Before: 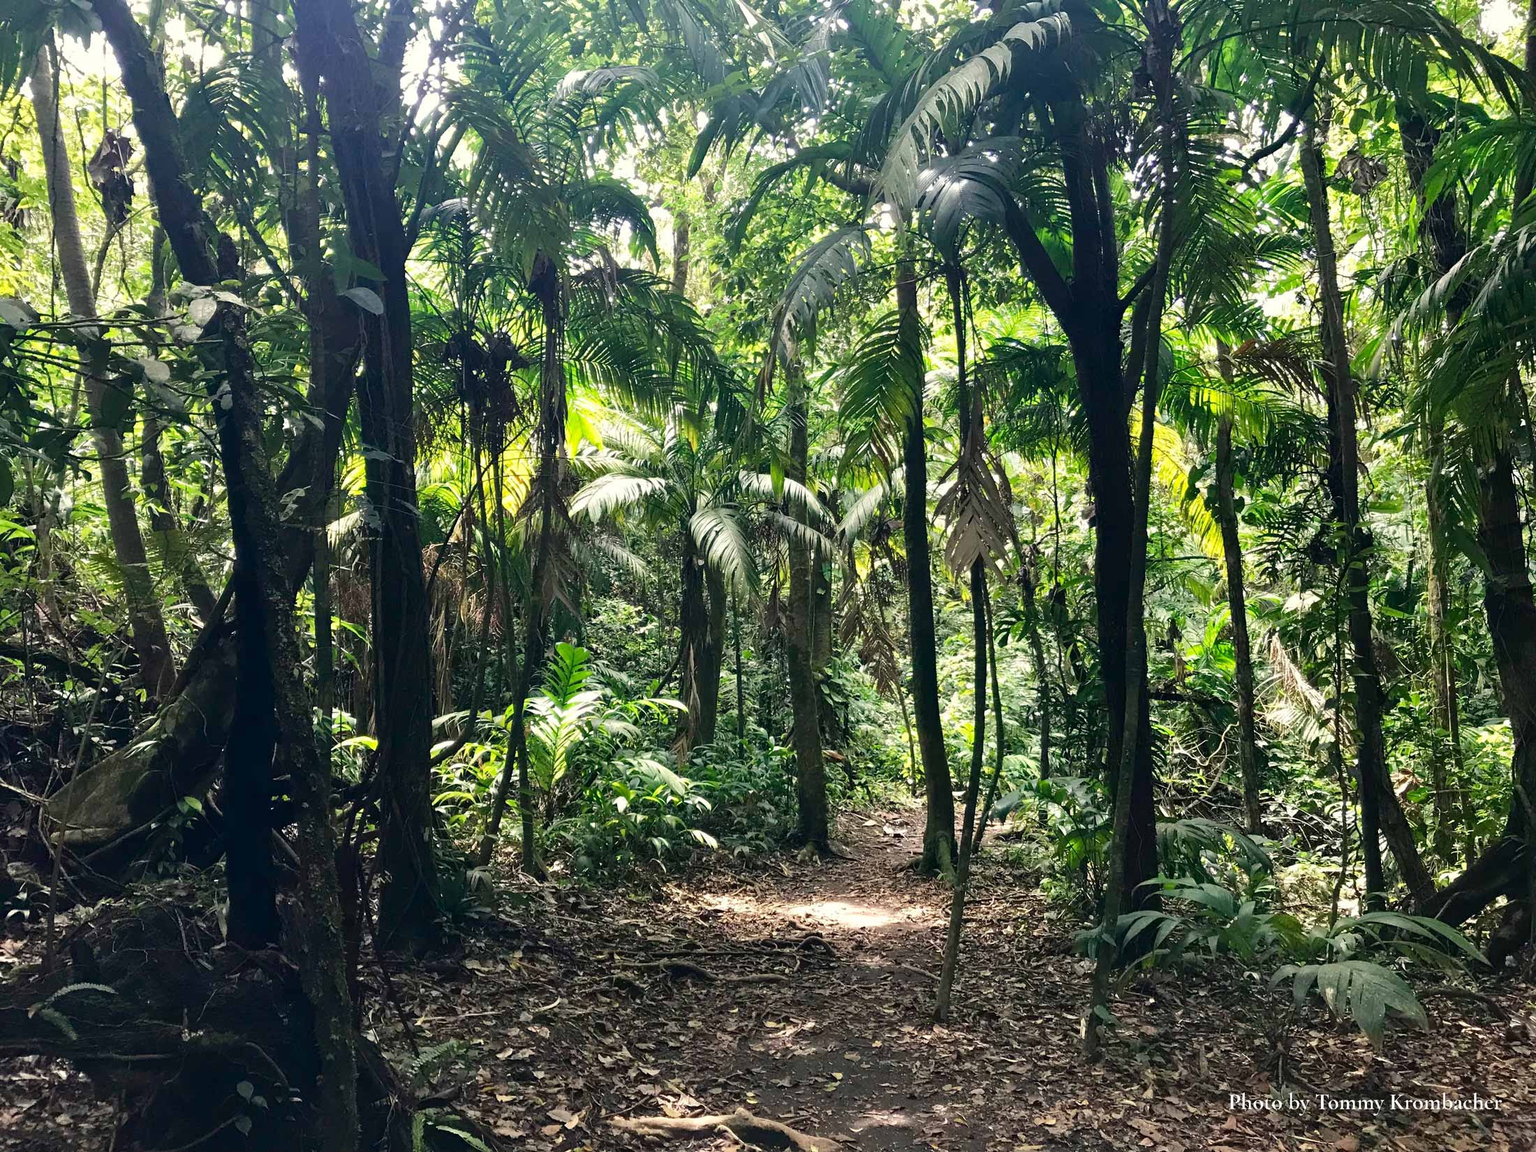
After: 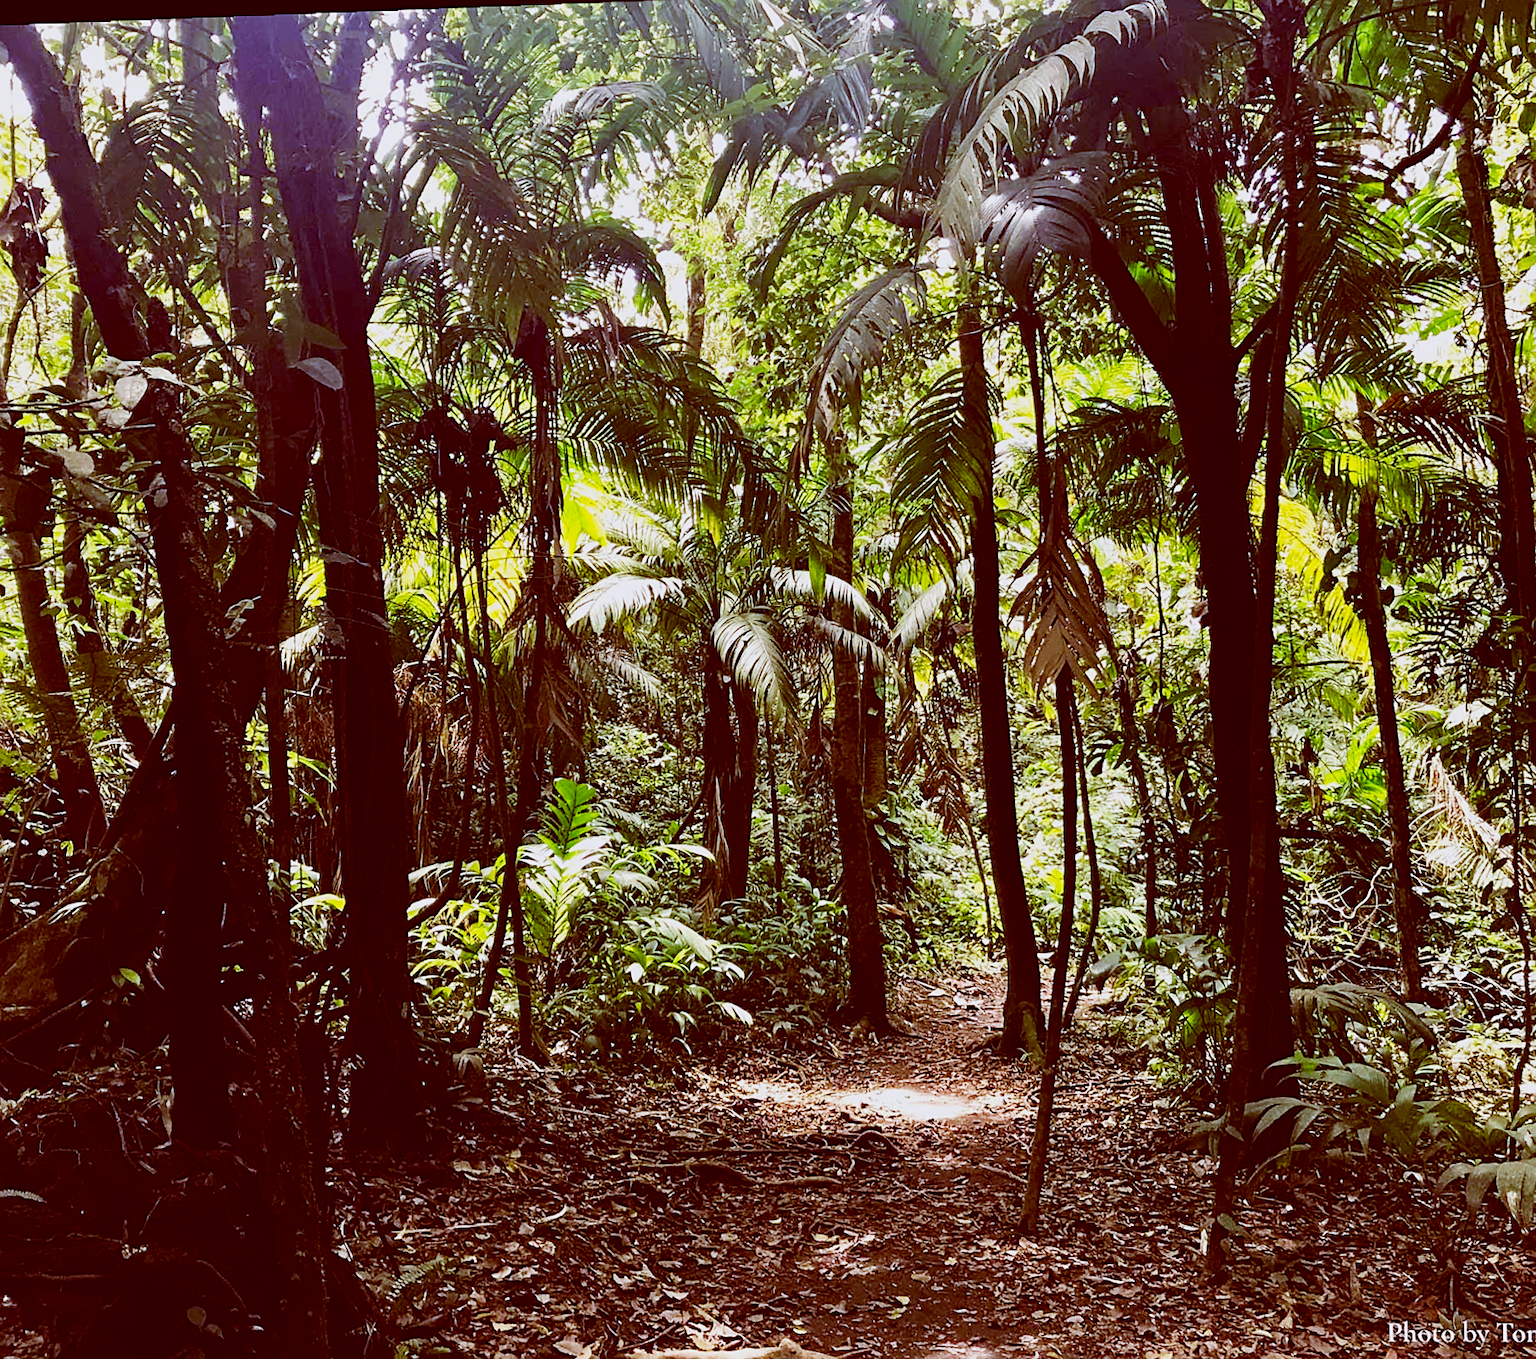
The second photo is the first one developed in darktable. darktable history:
base curve: curves: ch0 [(0, 0) (0.007, 0.004) (0.027, 0.03) (0.046, 0.07) (0.207, 0.54) (0.442, 0.872) (0.673, 0.972) (1, 1)], preserve colors none
rotate and perspective: lens shift (horizontal) -0.055, automatic cropping off
color balance: lift [1, 1.011, 0.999, 0.989], gamma [1.109, 1.045, 1.039, 0.955], gain [0.917, 0.936, 0.952, 1.064], contrast 2.32%, contrast fulcrum 19%, output saturation 101%
sharpen: on, module defaults
white balance: red 0.967, blue 1.119, emerald 0.756
exposure: exposure -1.468 EV, compensate highlight preservation false
bloom: size 3%, threshold 100%, strength 0%
crop and rotate: angle 1°, left 4.281%, top 0.642%, right 11.383%, bottom 2.486%
